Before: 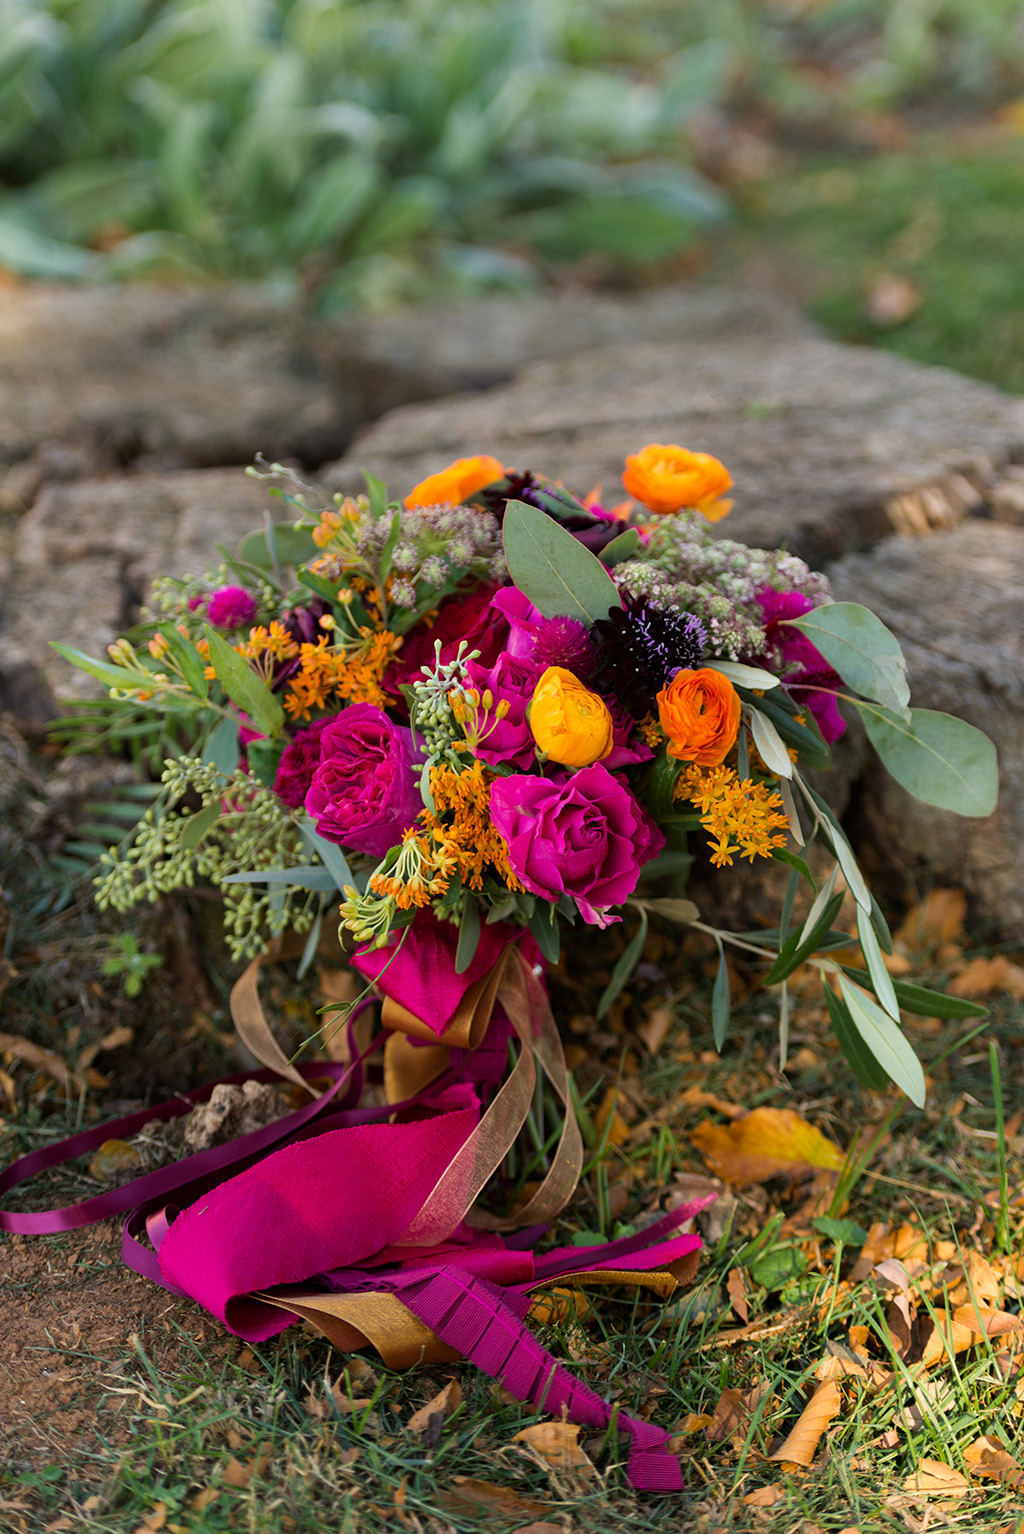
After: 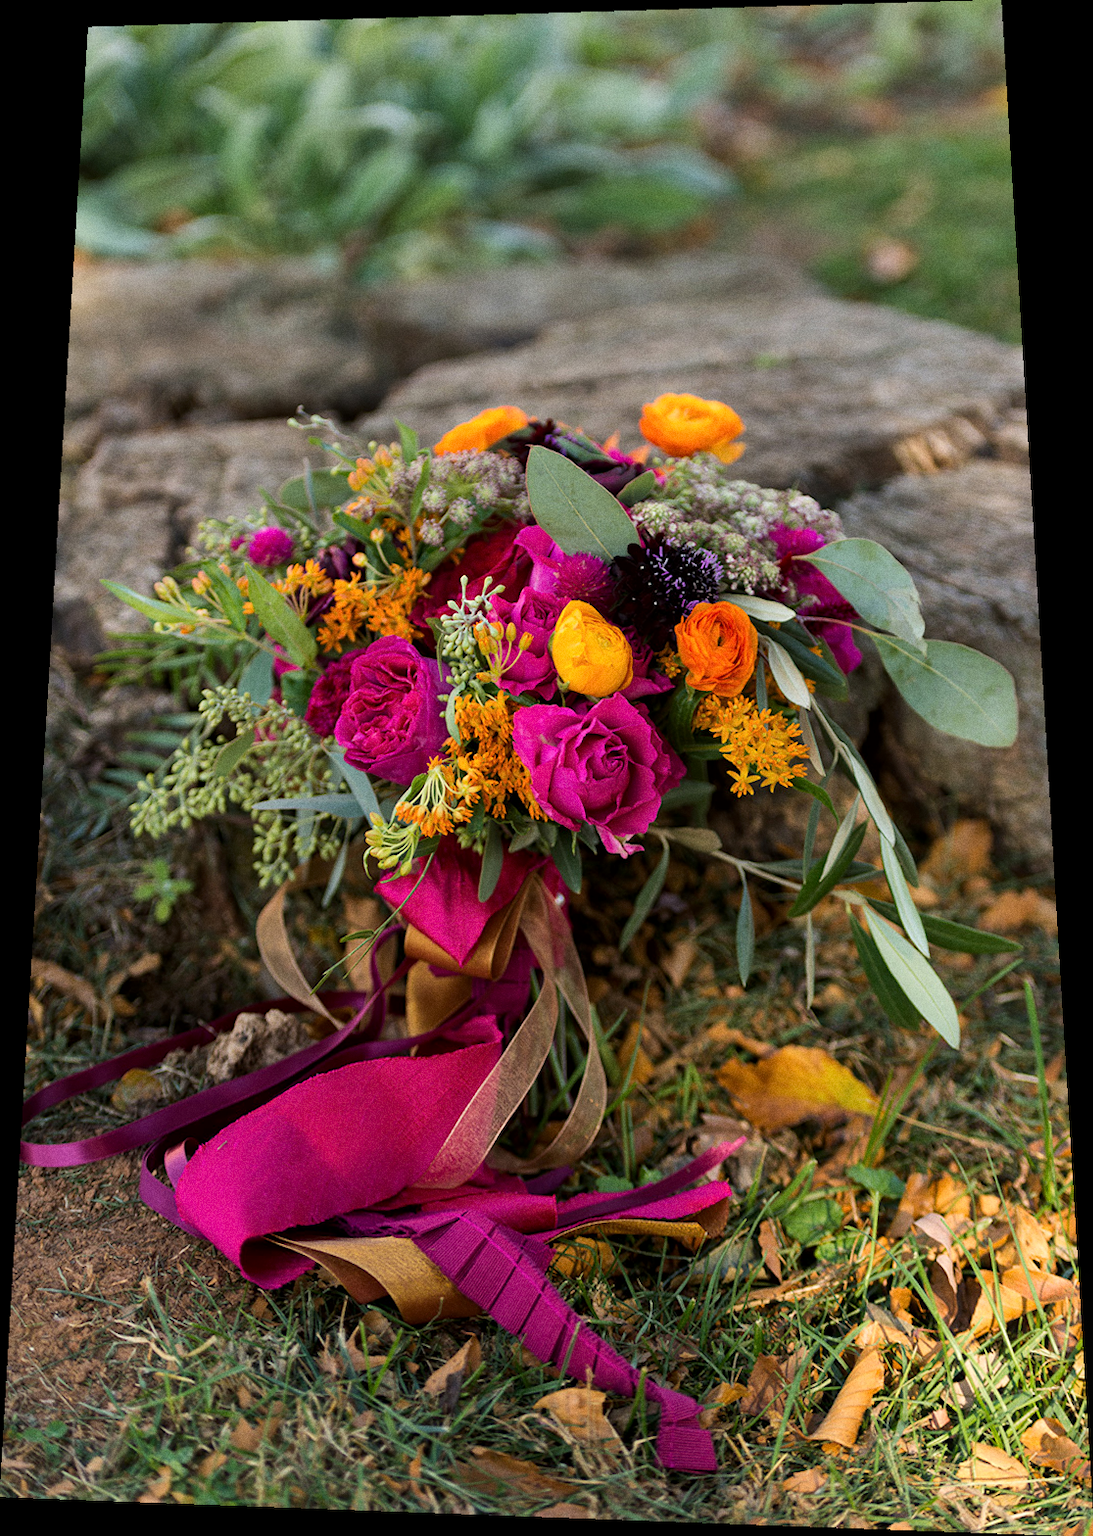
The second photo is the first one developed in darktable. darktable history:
local contrast: mode bilateral grid, contrast 20, coarseness 50, detail 120%, midtone range 0.2
grain: on, module defaults
rotate and perspective: rotation 0.128°, lens shift (vertical) -0.181, lens shift (horizontal) -0.044, shear 0.001, automatic cropping off
bloom: size 9%, threshold 100%, strength 7%
